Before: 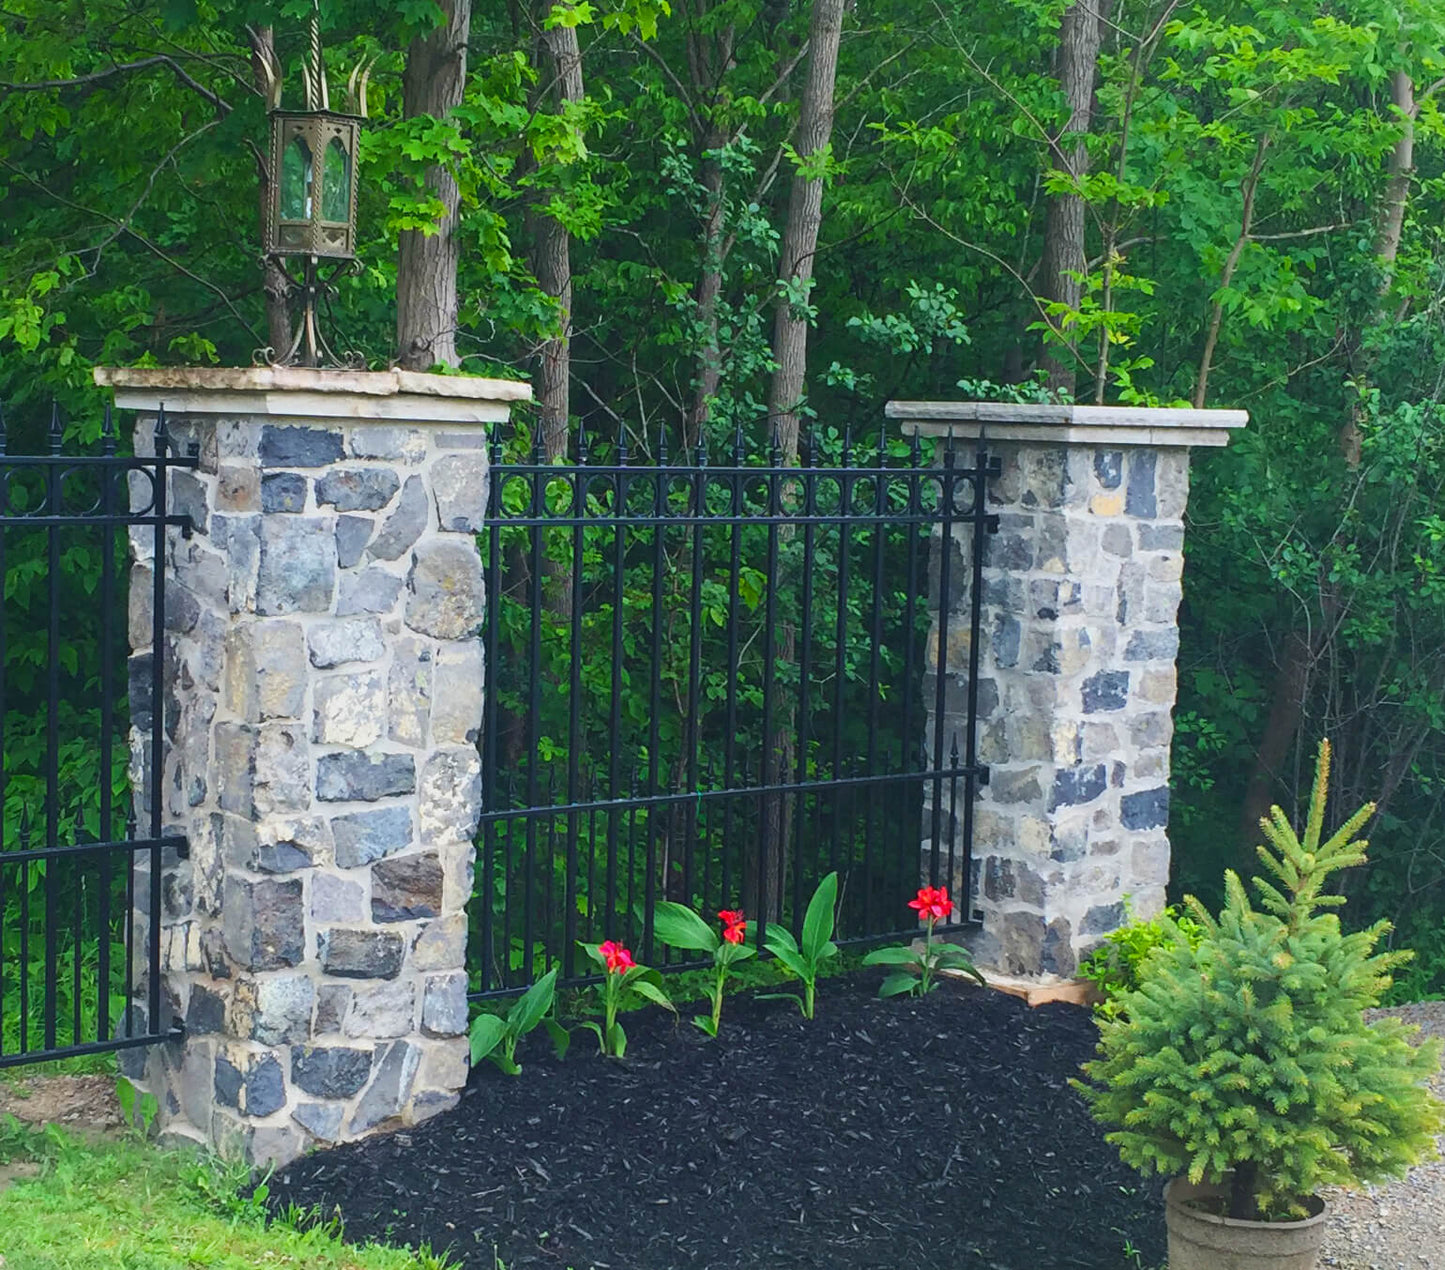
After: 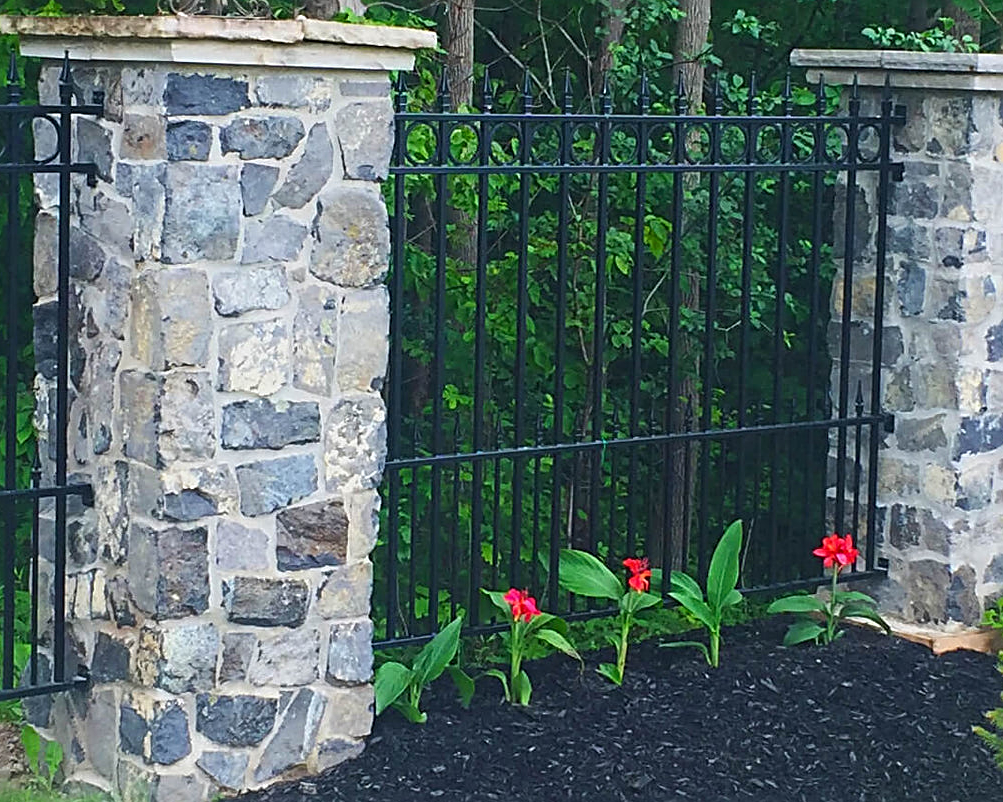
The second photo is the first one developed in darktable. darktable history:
crop: left 6.611%, top 27.771%, right 23.953%, bottom 9.03%
sharpen: radius 2.533, amount 0.623
